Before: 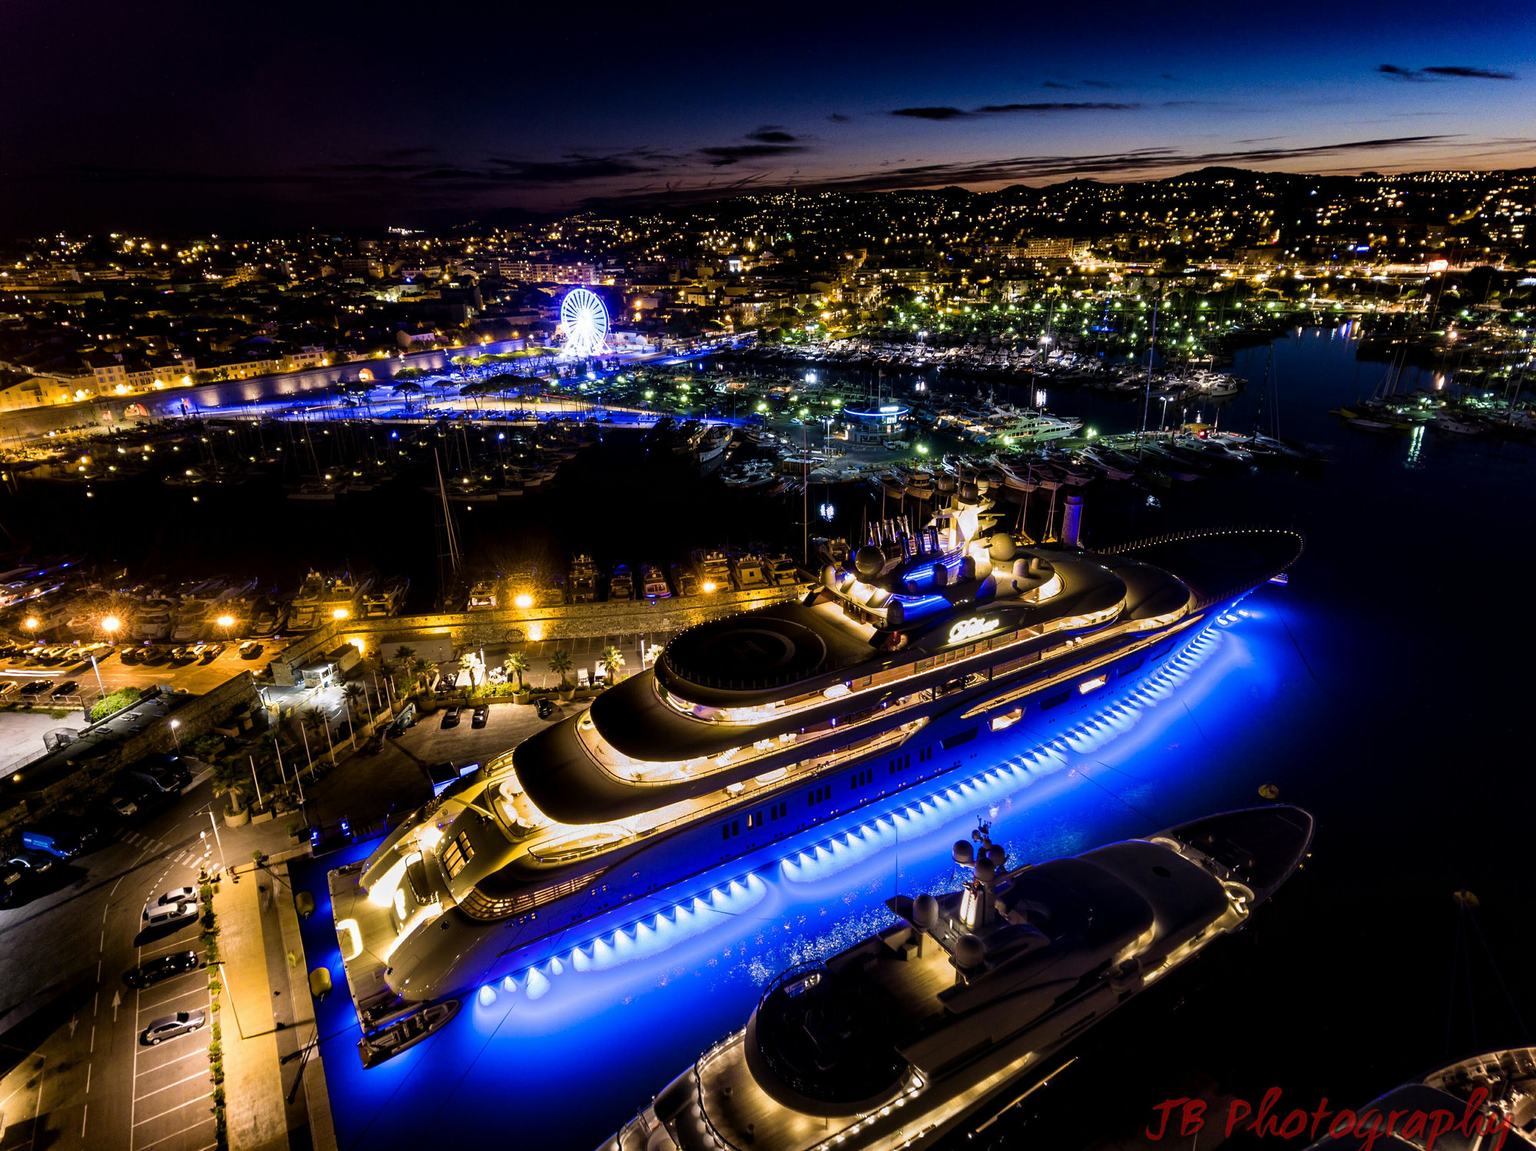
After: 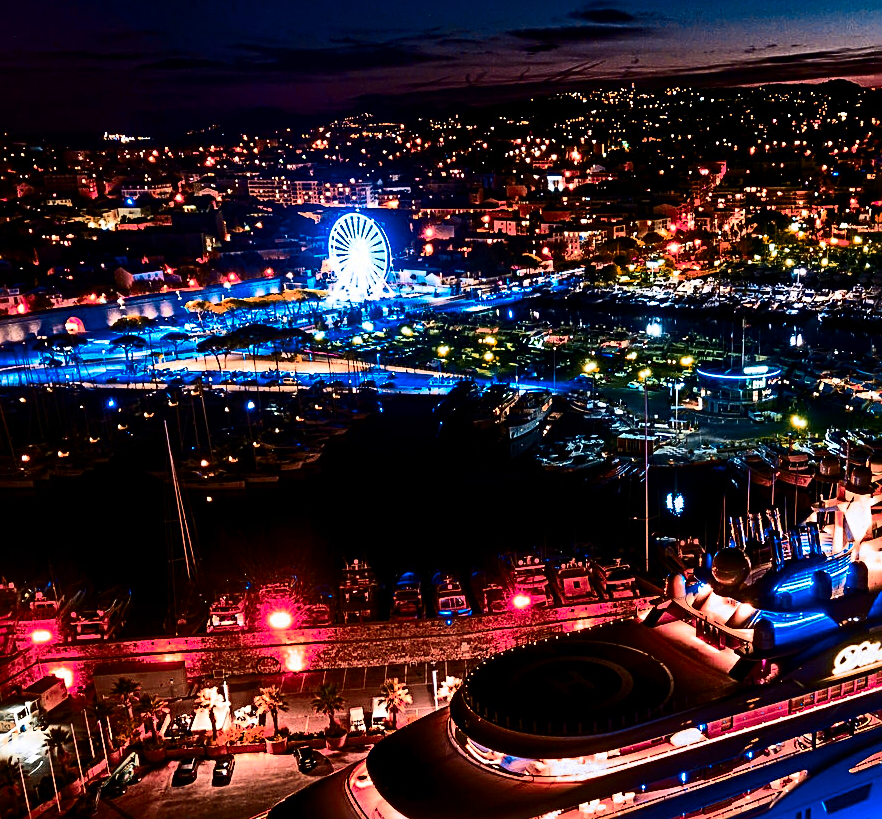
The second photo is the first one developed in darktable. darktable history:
sharpen: radius 3.042, amount 0.773
color zones: curves: ch0 [(0.826, 0.353)]; ch1 [(0.242, 0.647) (0.889, 0.342)]; ch2 [(0.246, 0.089) (0.969, 0.068)], mix -63.19%
contrast brightness saturation: contrast 0.401, brightness 0.05, saturation 0.262
crop: left 20.143%, top 10.898%, right 35.728%, bottom 34.403%
tone equalizer: on, module defaults
